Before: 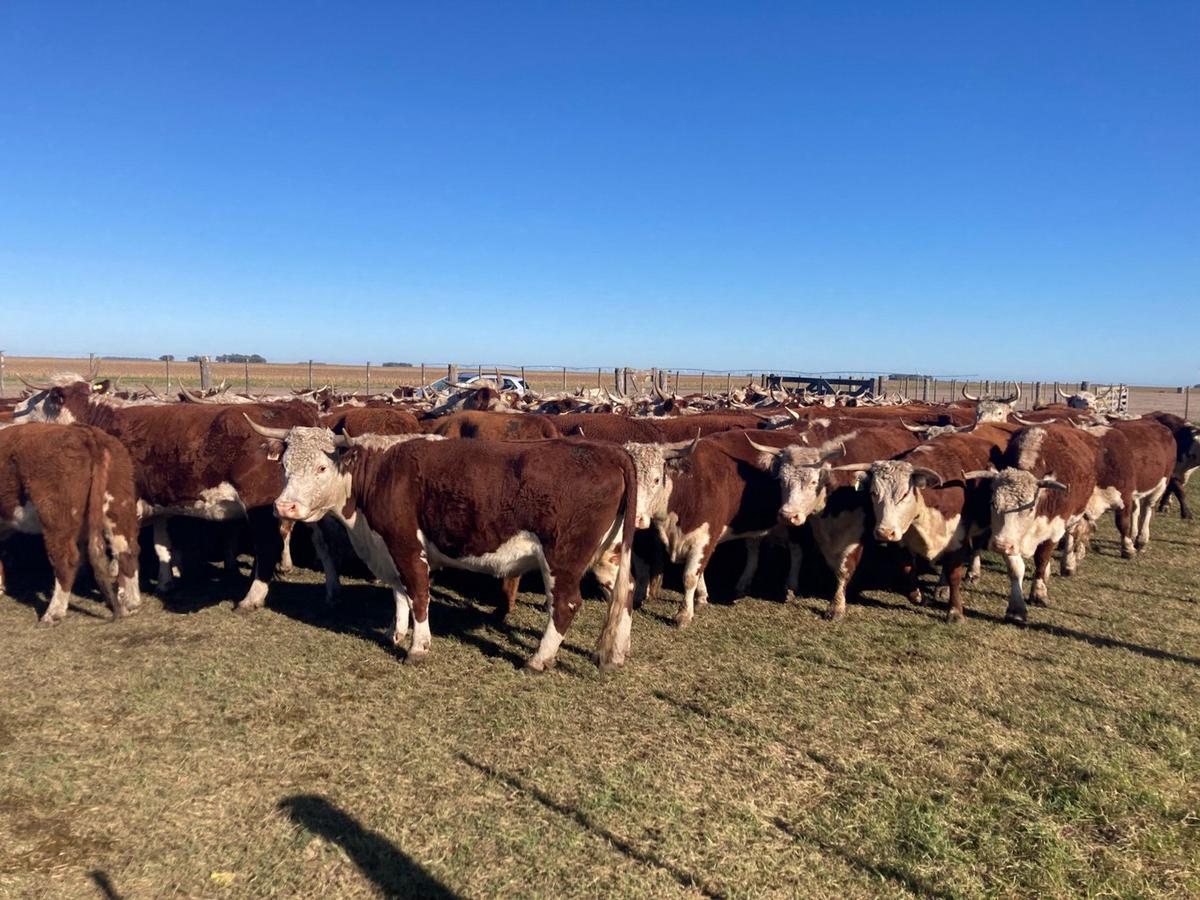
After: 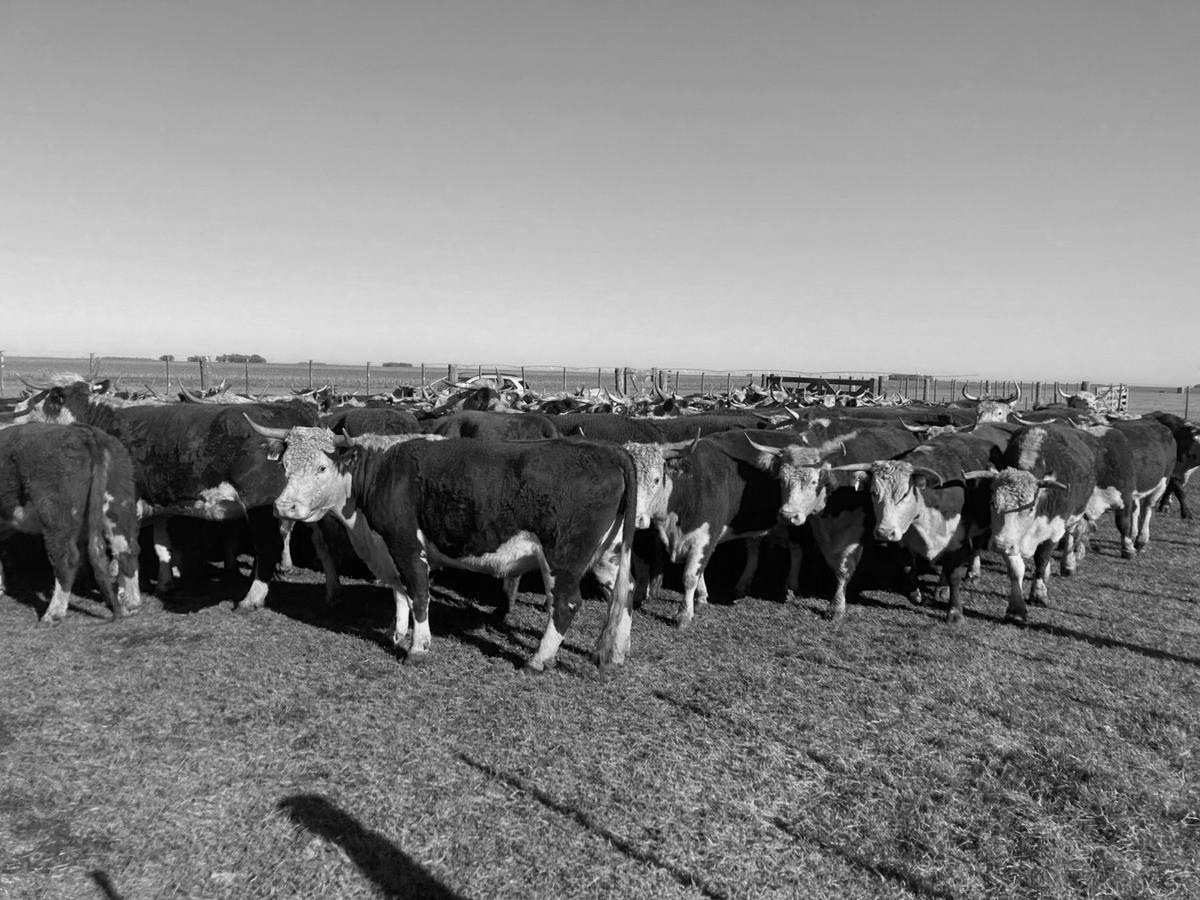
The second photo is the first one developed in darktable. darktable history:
color calibration: output gray [0.18, 0.41, 0.41, 0], illuminant as shot in camera, x 0.358, y 0.373, temperature 4628.91 K
